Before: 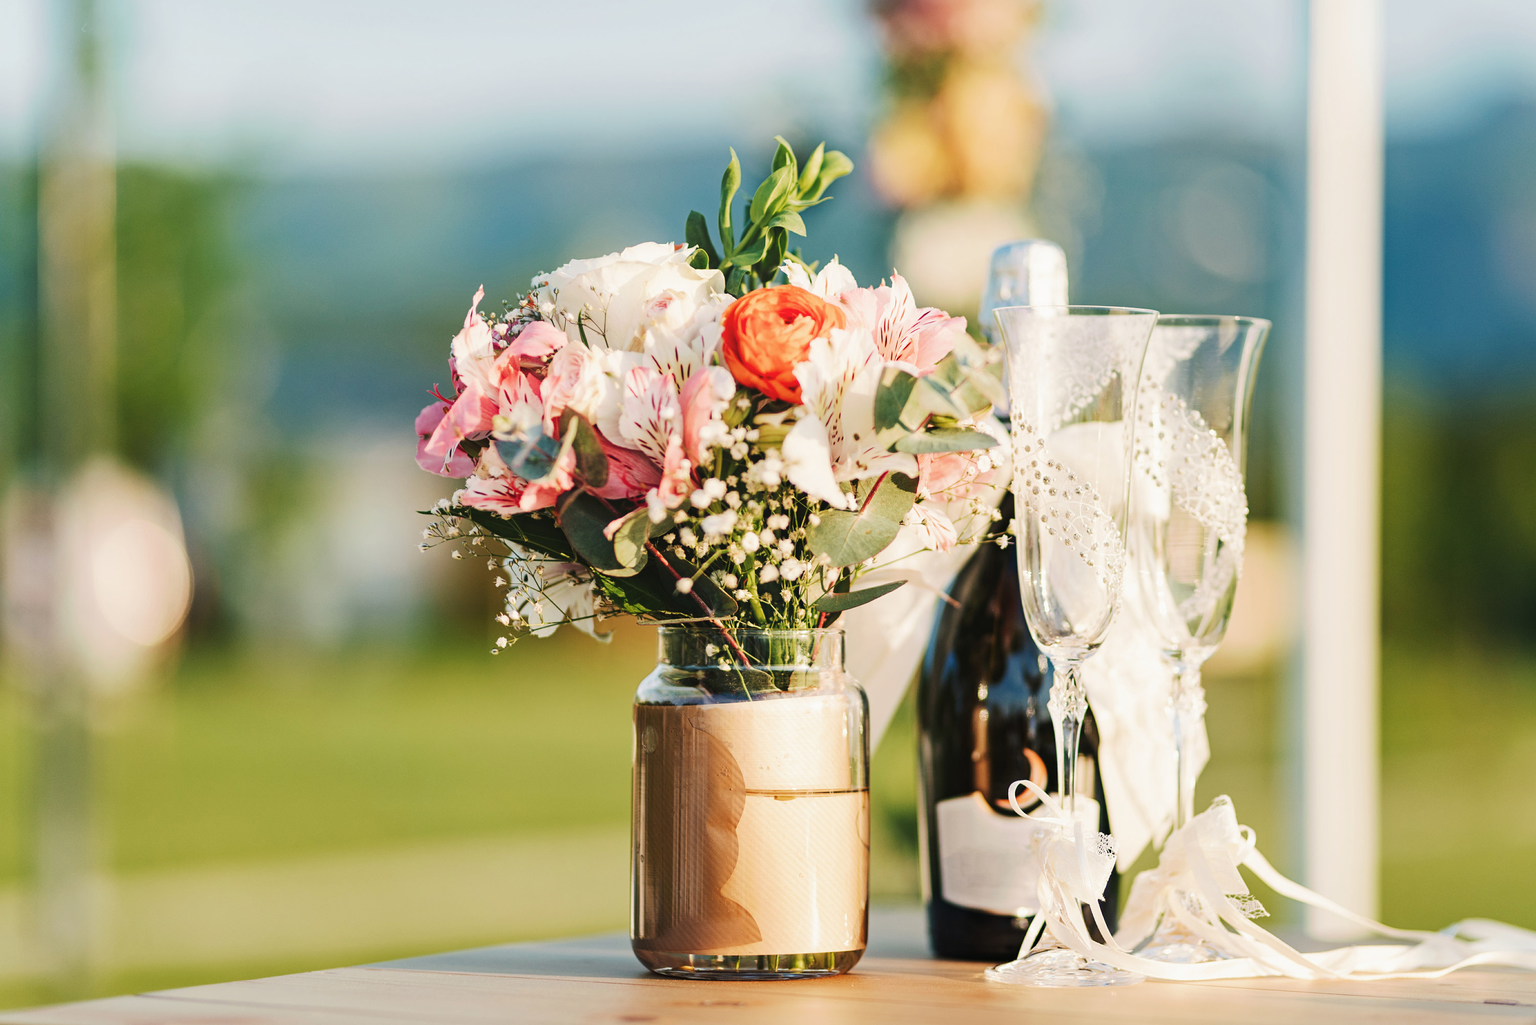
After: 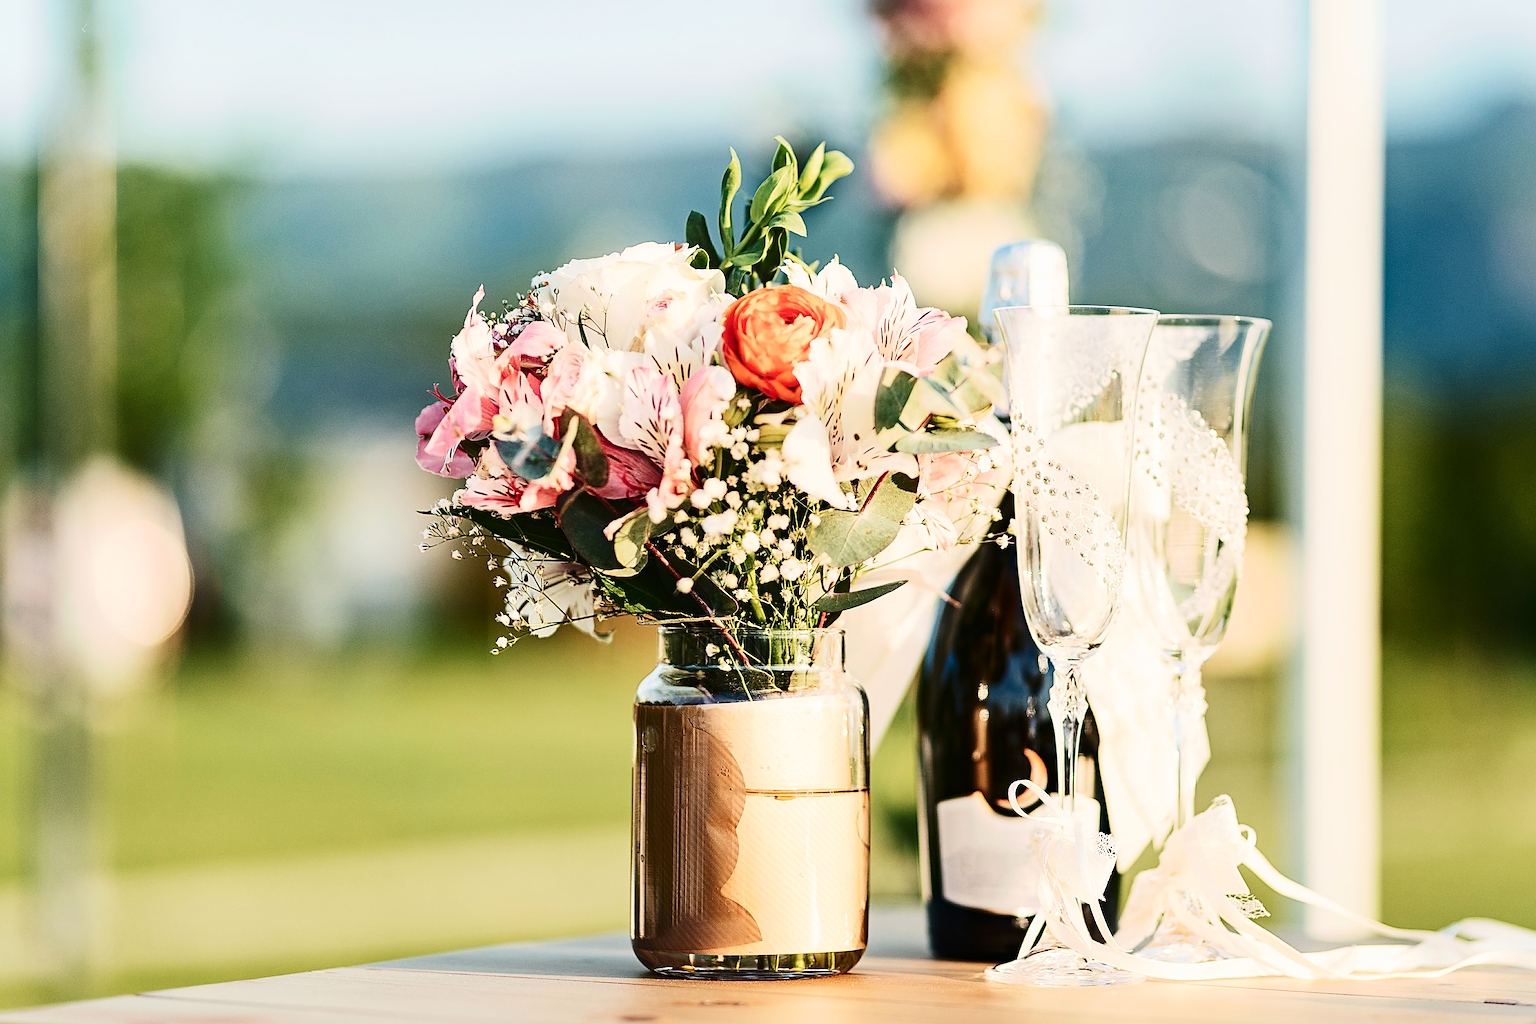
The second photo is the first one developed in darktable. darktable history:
contrast brightness saturation: contrast 0.3
sharpen: radius 1.64, amount 1.285
